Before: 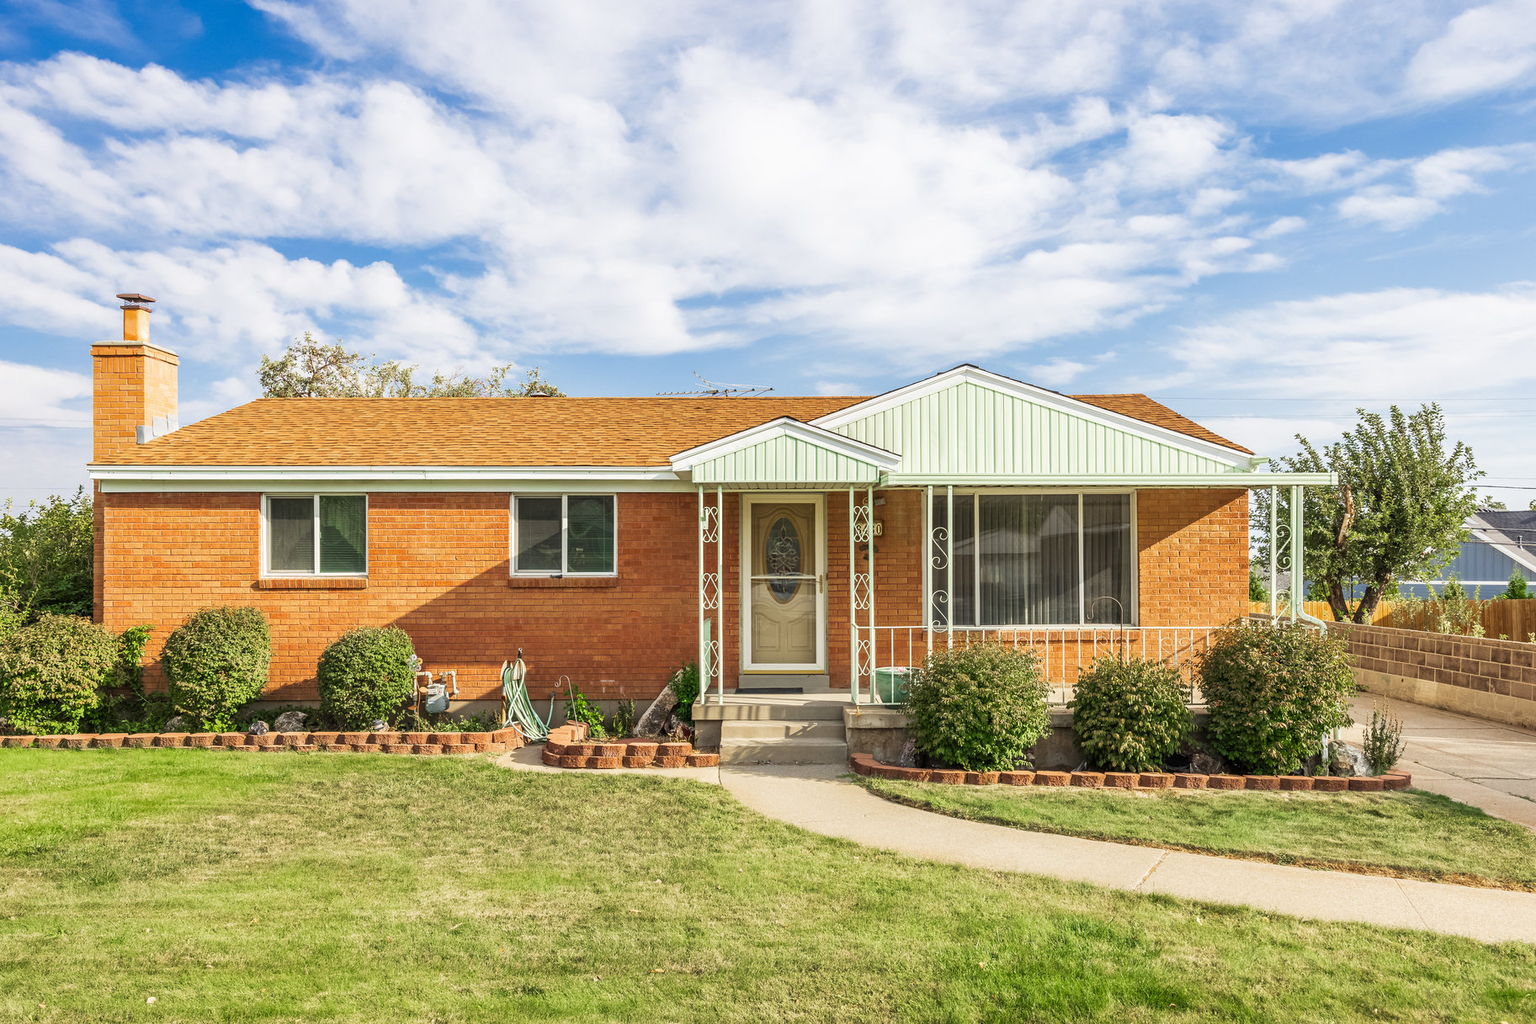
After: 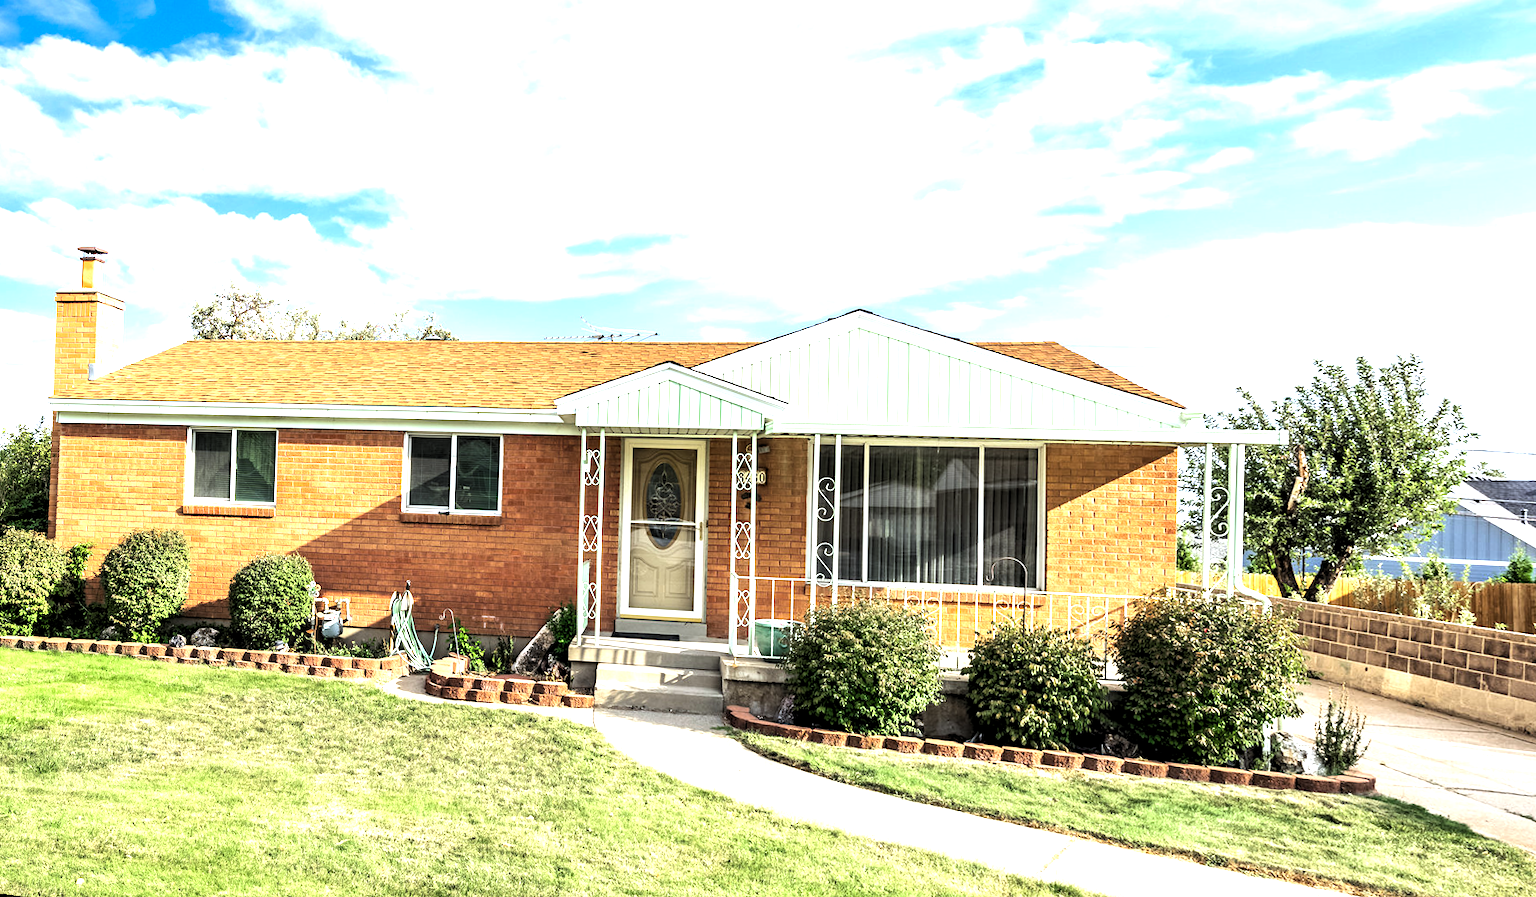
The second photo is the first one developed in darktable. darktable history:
rotate and perspective: rotation 1.69°, lens shift (vertical) -0.023, lens shift (horizontal) -0.291, crop left 0.025, crop right 0.988, crop top 0.092, crop bottom 0.842
rgb levels: levels [[0.01, 0.419, 0.839], [0, 0.5, 1], [0, 0.5, 1]]
tone equalizer: -8 EV -1.08 EV, -7 EV -1.01 EV, -6 EV -0.867 EV, -5 EV -0.578 EV, -3 EV 0.578 EV, -2 EV 0.867 EV, -1 EV 1.01 EV, +0 EV 1.08 EV, edges refinement/feathering 500, mask exposure compensation -1.57 EV, preserve details no
color calibration: x 0.367, y 0.379, temperature 4395.86 K
